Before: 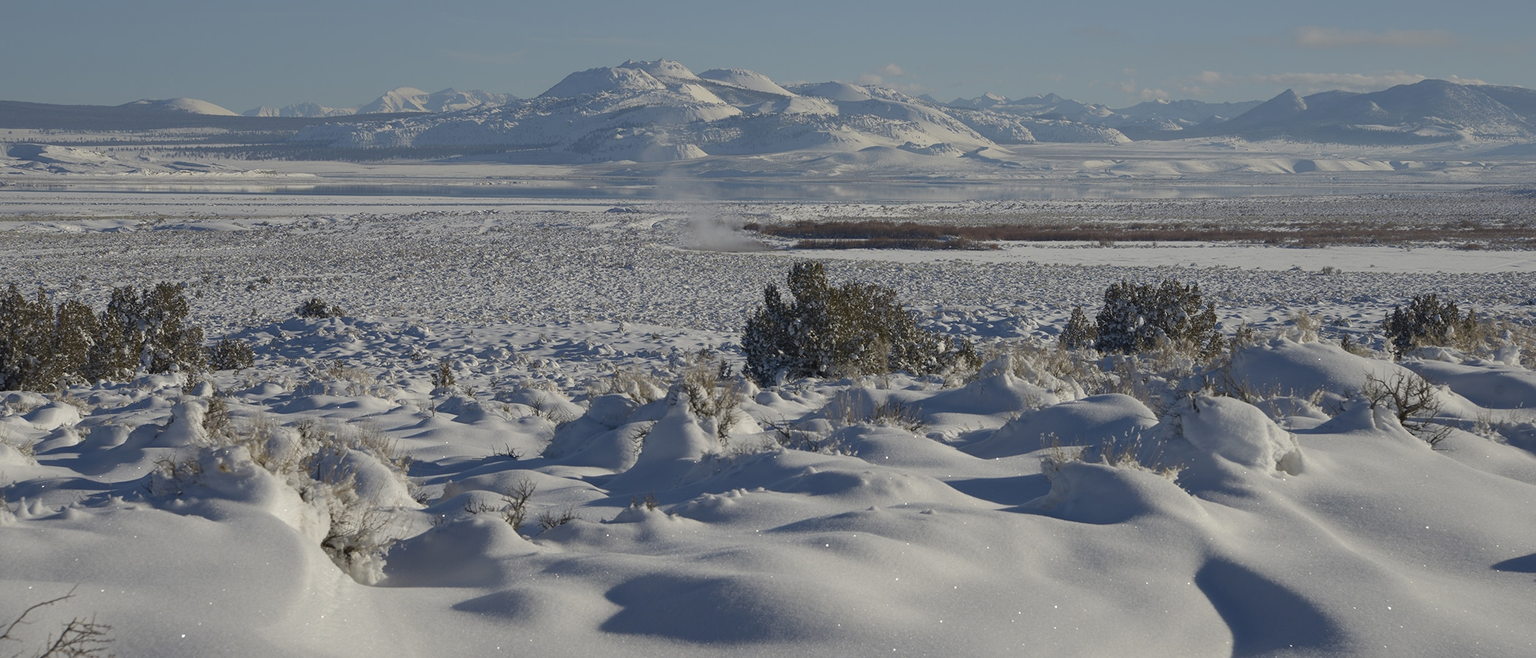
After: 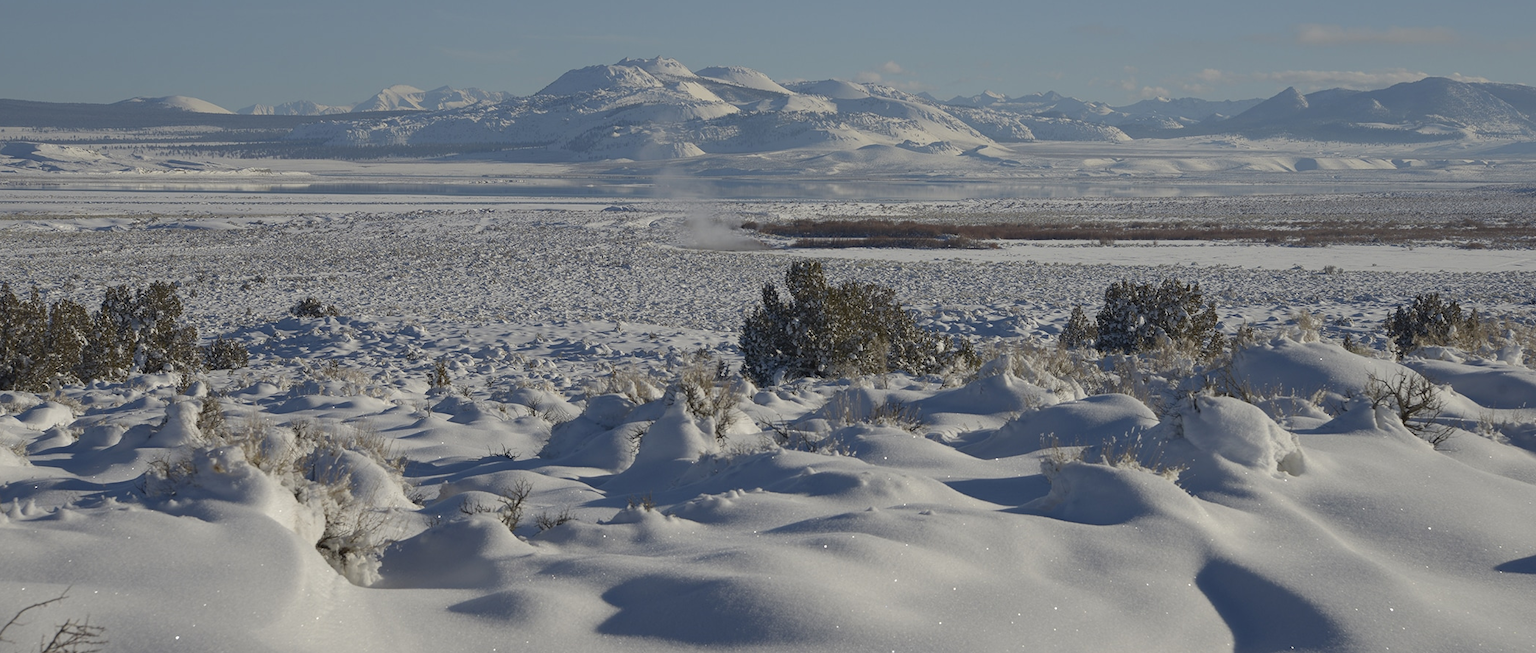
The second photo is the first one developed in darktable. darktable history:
crop: left 0.477%, top 0.522%, right 0.149%, bottom 0.851%
